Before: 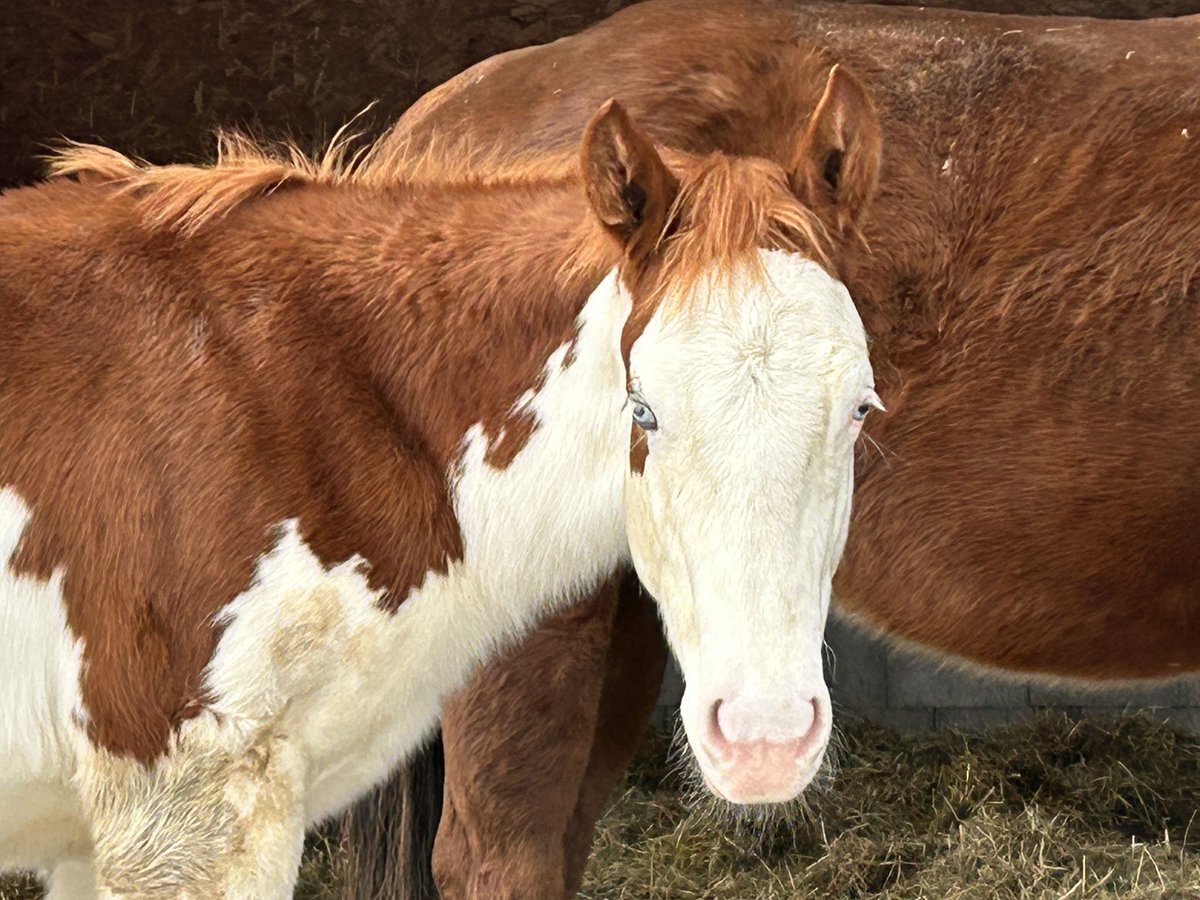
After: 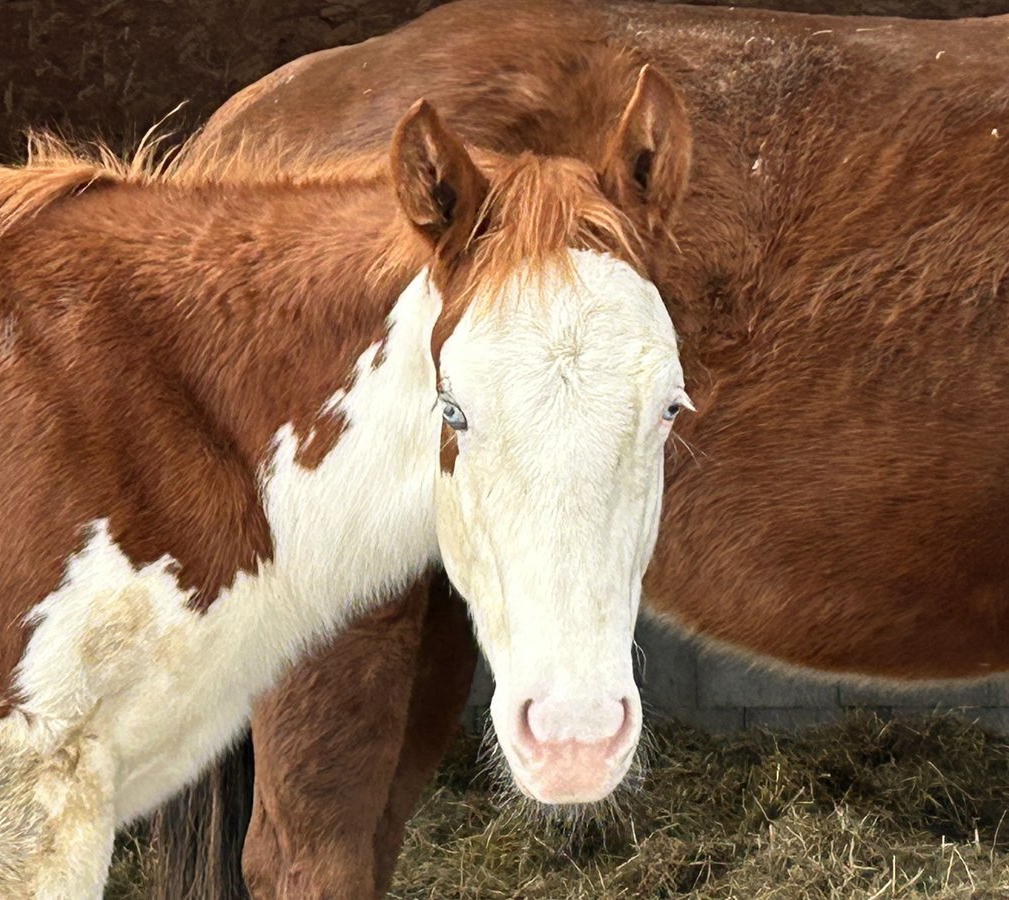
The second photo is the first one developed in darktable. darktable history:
crop: left 15.875%
